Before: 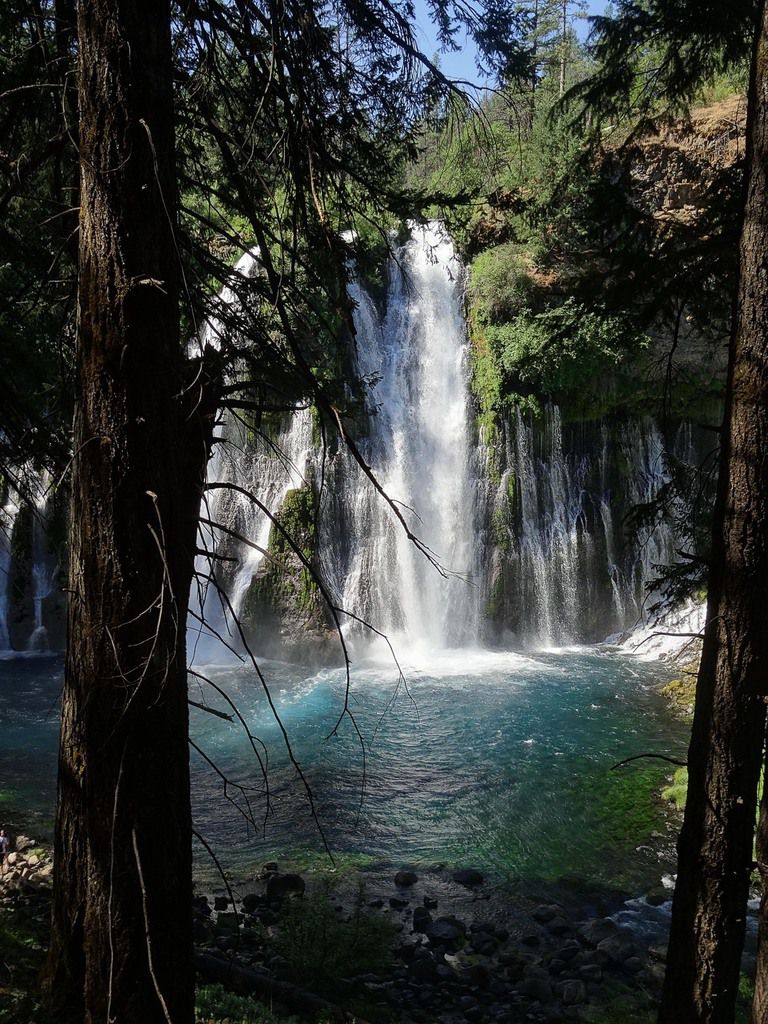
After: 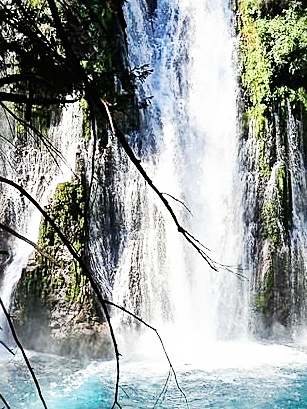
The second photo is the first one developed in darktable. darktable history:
base curve: curves: ch0 [(0, 0) (0.007, 0.004) (0.027, 0.03) (0.046, 0.07) (0.207, 0.54) (0.442, 0.872) (0.673, 0.972) (1, 1)], preserve colors none
crop: left 30%, top 30%, right 30%, bottom 30%
sharpen: radius 2.676, amount 0.669
white balance: red 1, blue 1
